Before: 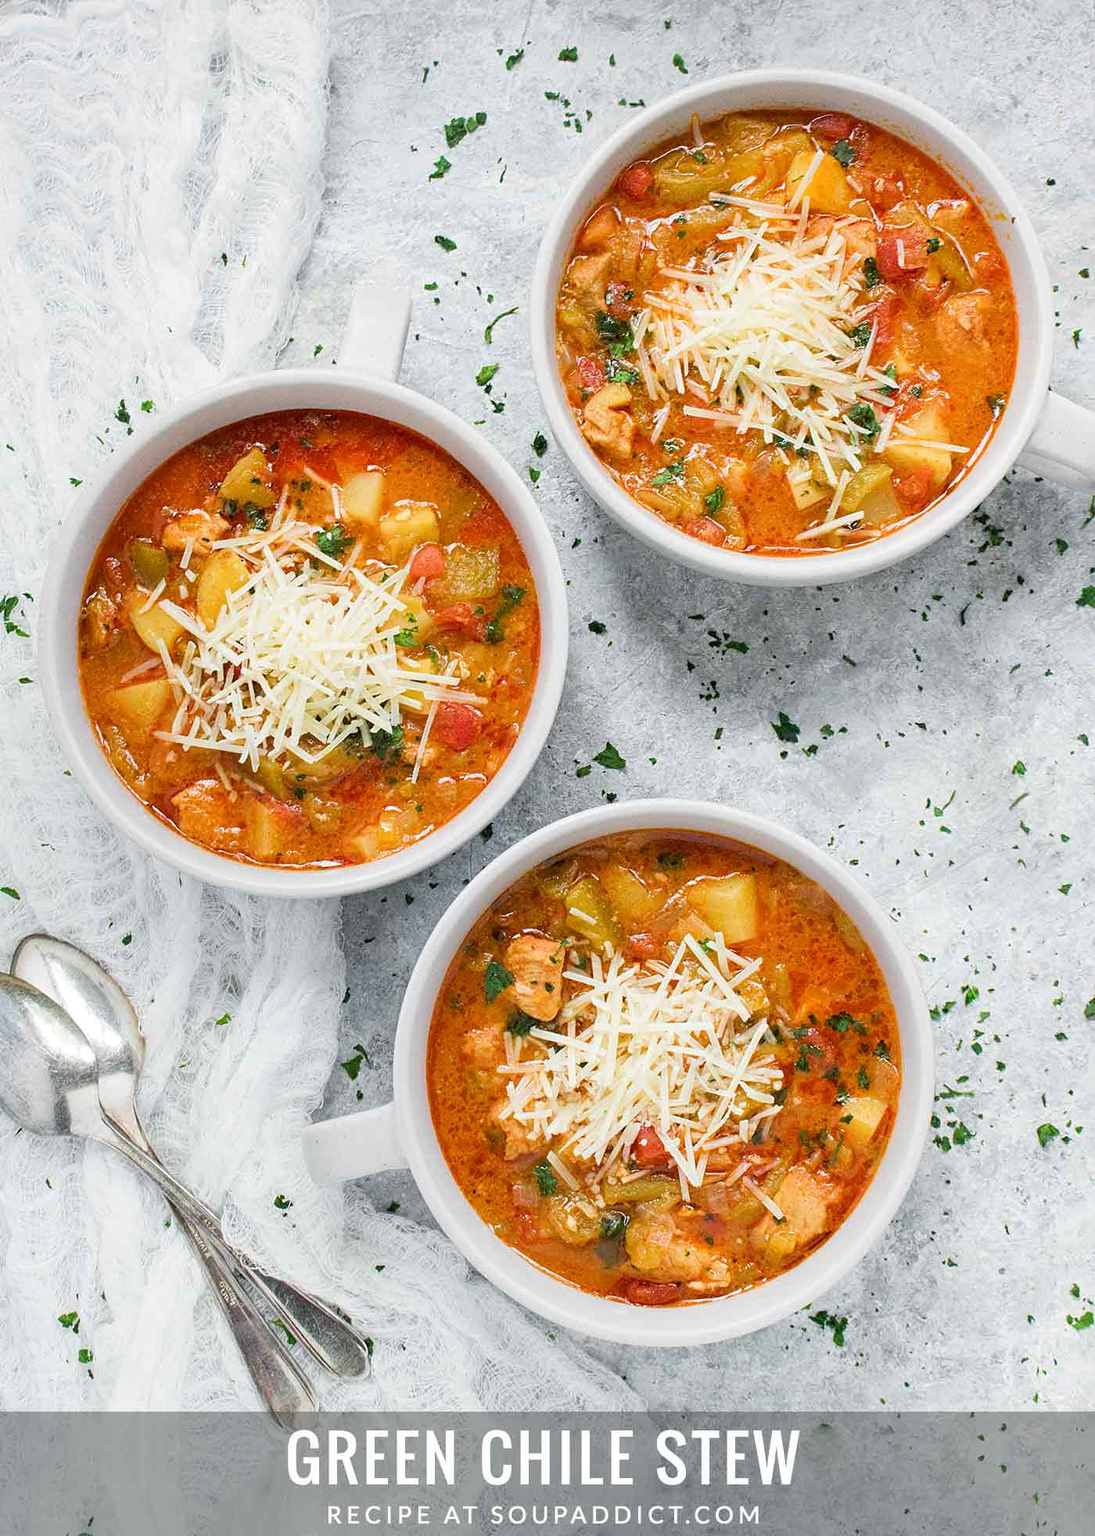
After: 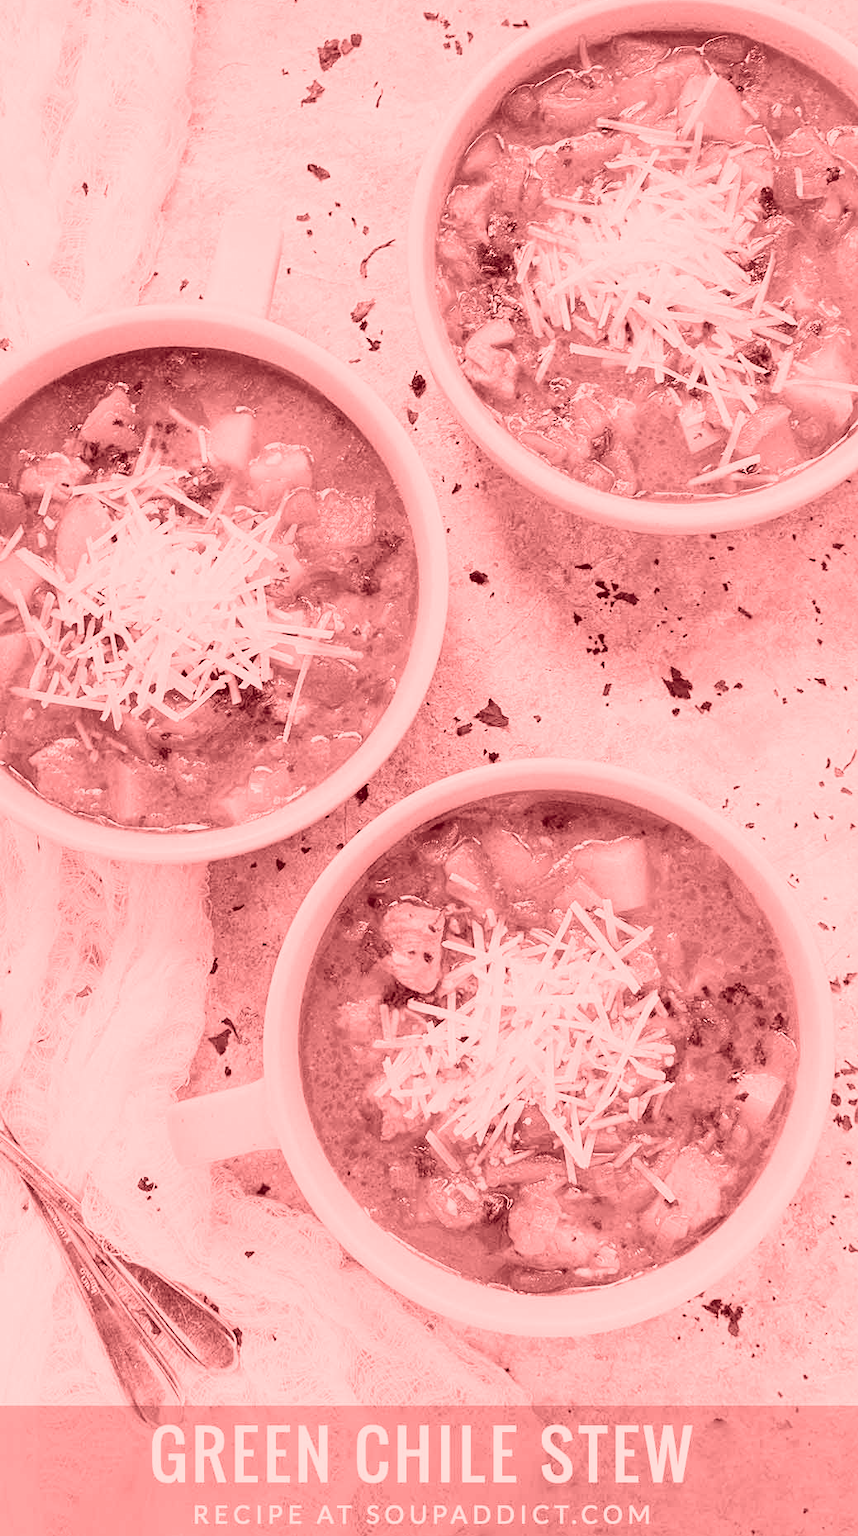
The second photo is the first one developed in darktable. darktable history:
colorize: saturation 60%, source mix 100%
filmic rgb: black relative exposure -7.65 EV, white relative exposure 4.56 EV, hardness 3.61, color science v6 (2022)
crop and rotate: left 13.15%, top 5.251%, right 12.609%
